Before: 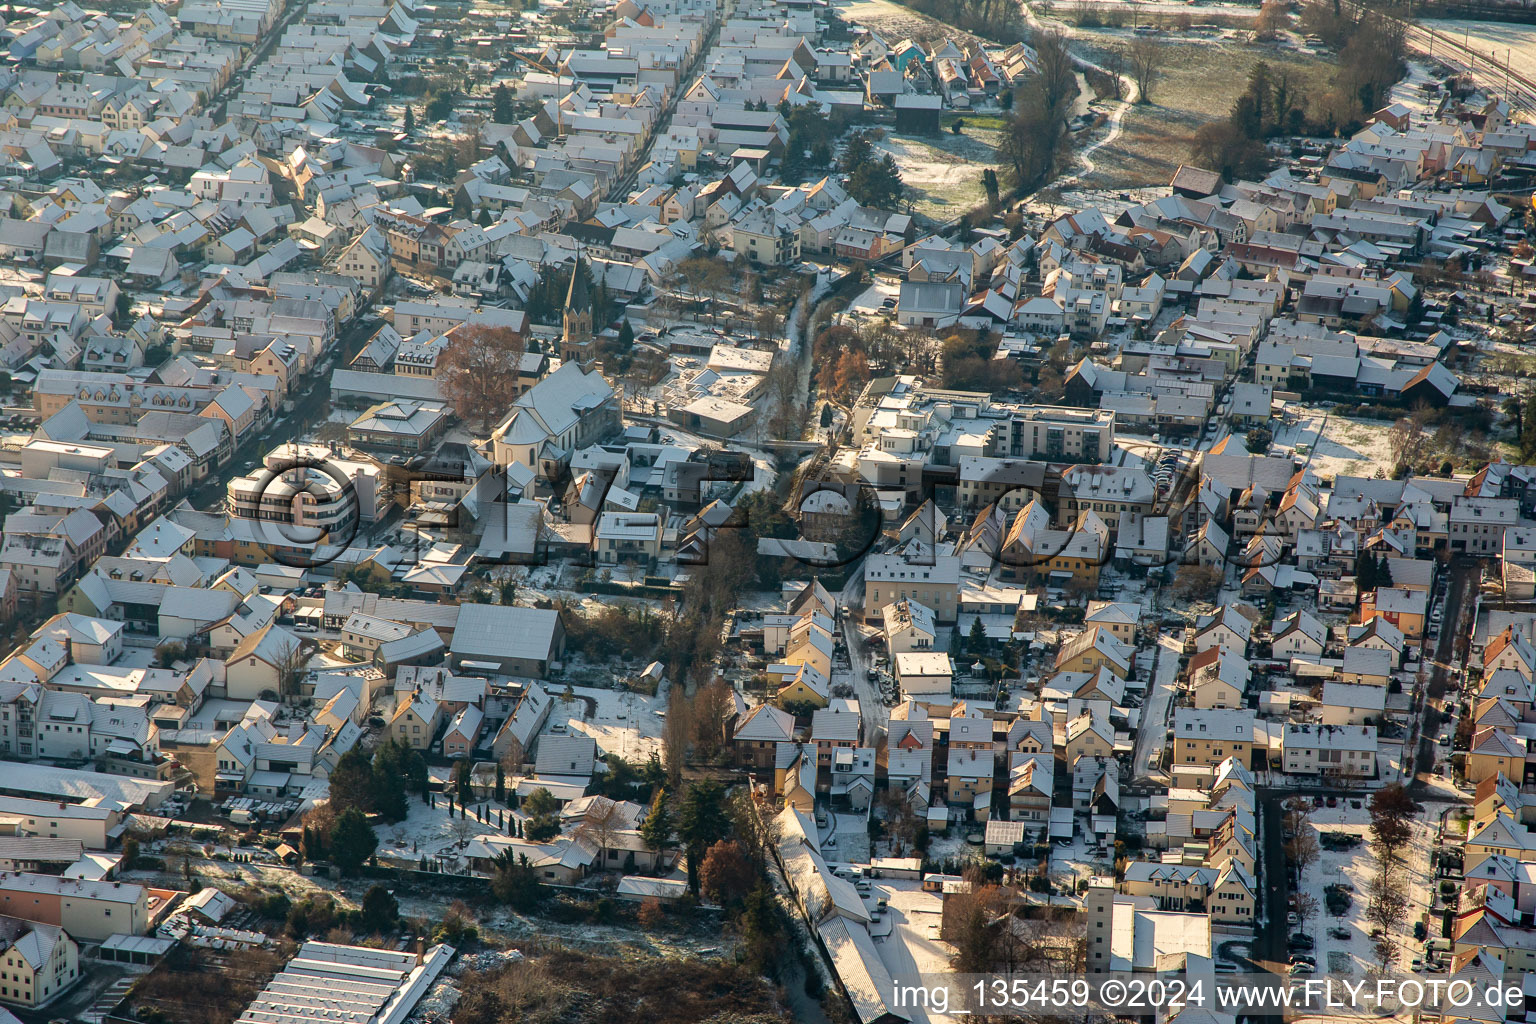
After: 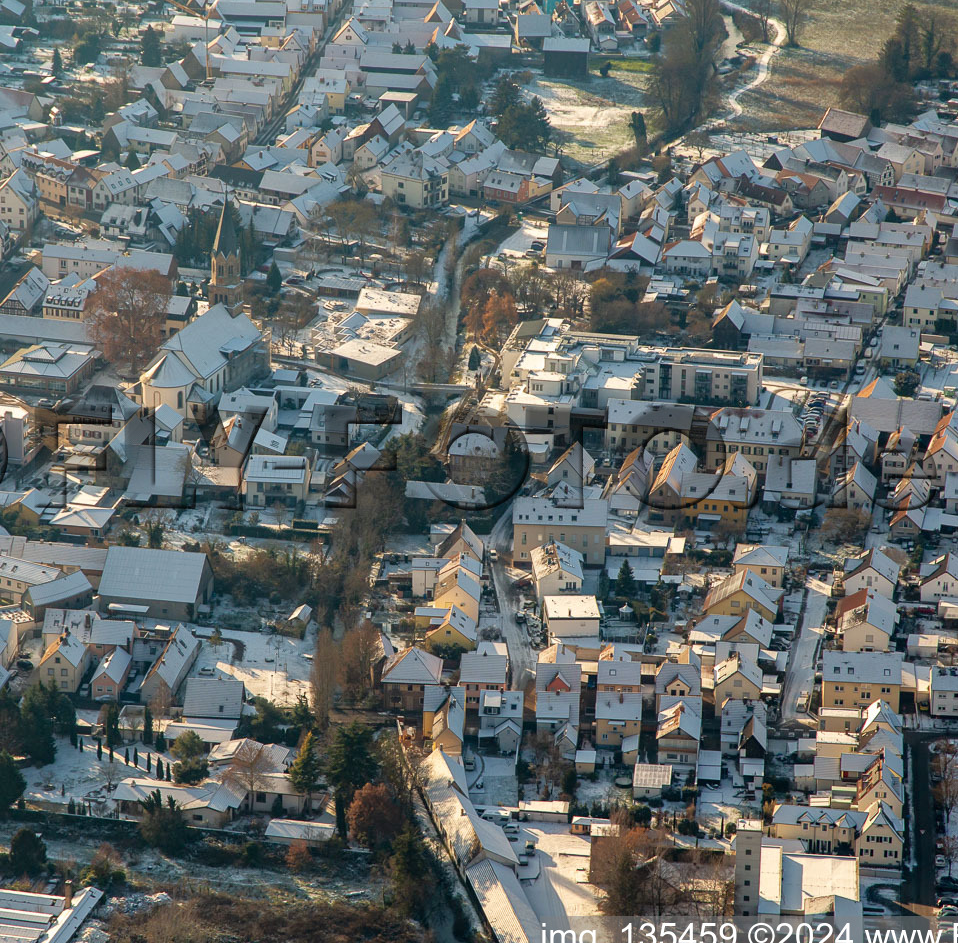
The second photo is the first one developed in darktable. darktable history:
rgb curve: curves: ch0 [(0, 0) (0.053, 0.068) (0.122, 0.128) (1, 1)]
crop and rotate: left 22.918%, top 5.629%, right 14.711%, bottom 2.247%
